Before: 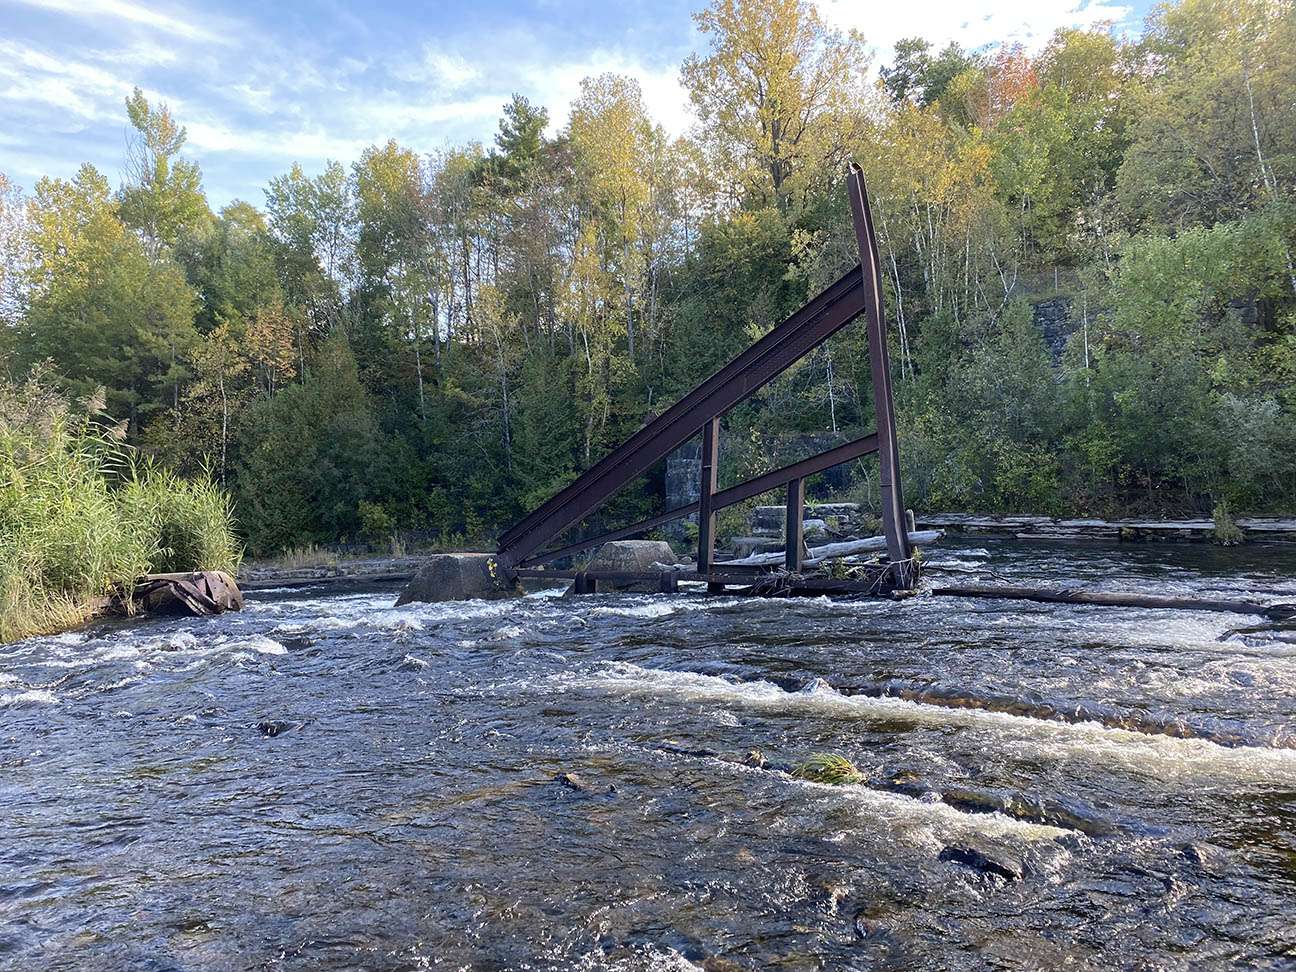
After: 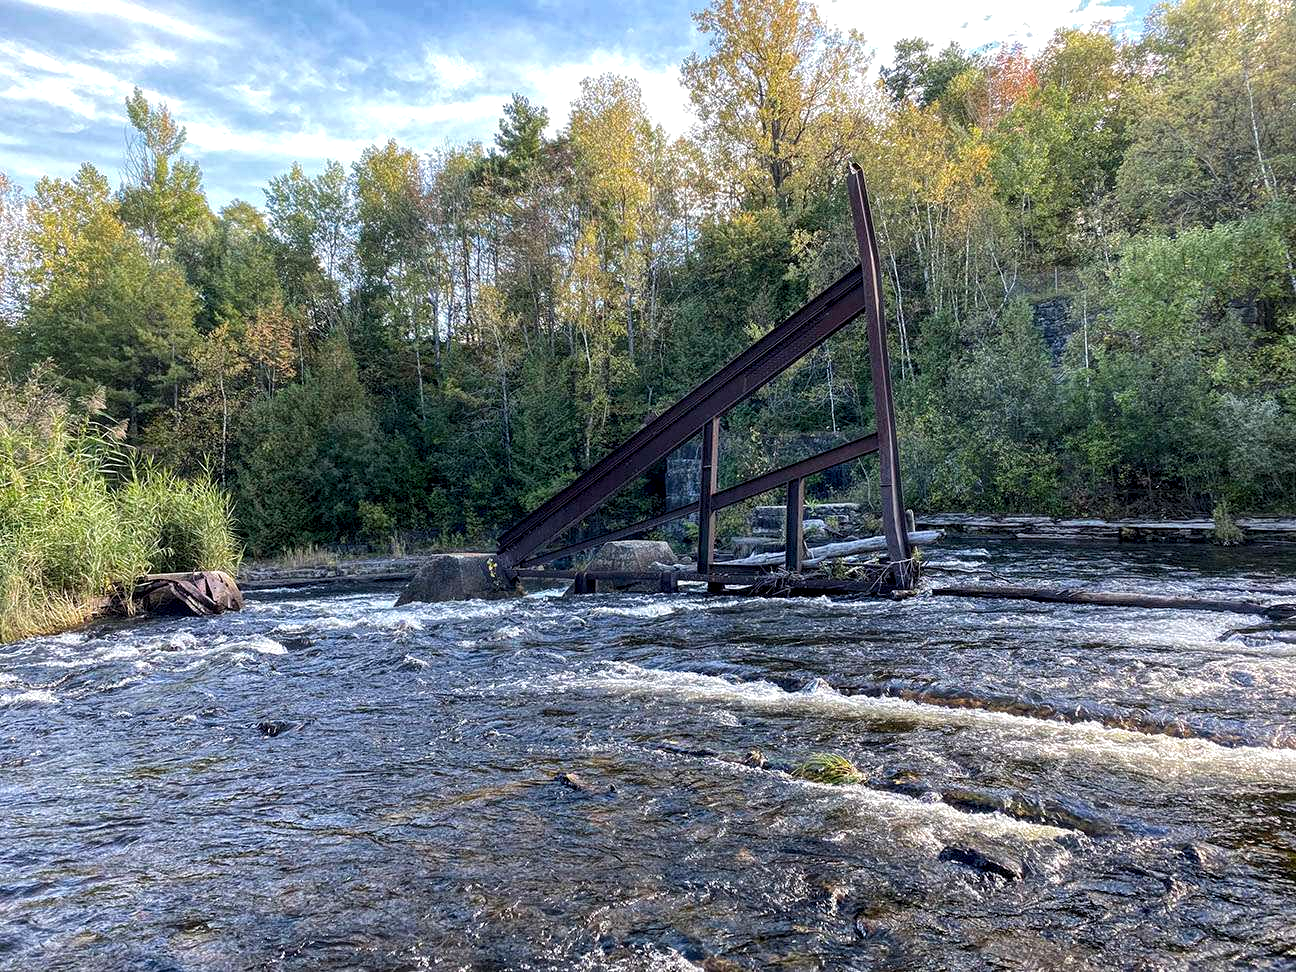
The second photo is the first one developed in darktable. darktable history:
local contrast: highlights 103%, shadows 98%, detail 201%, midtone range 0.2
